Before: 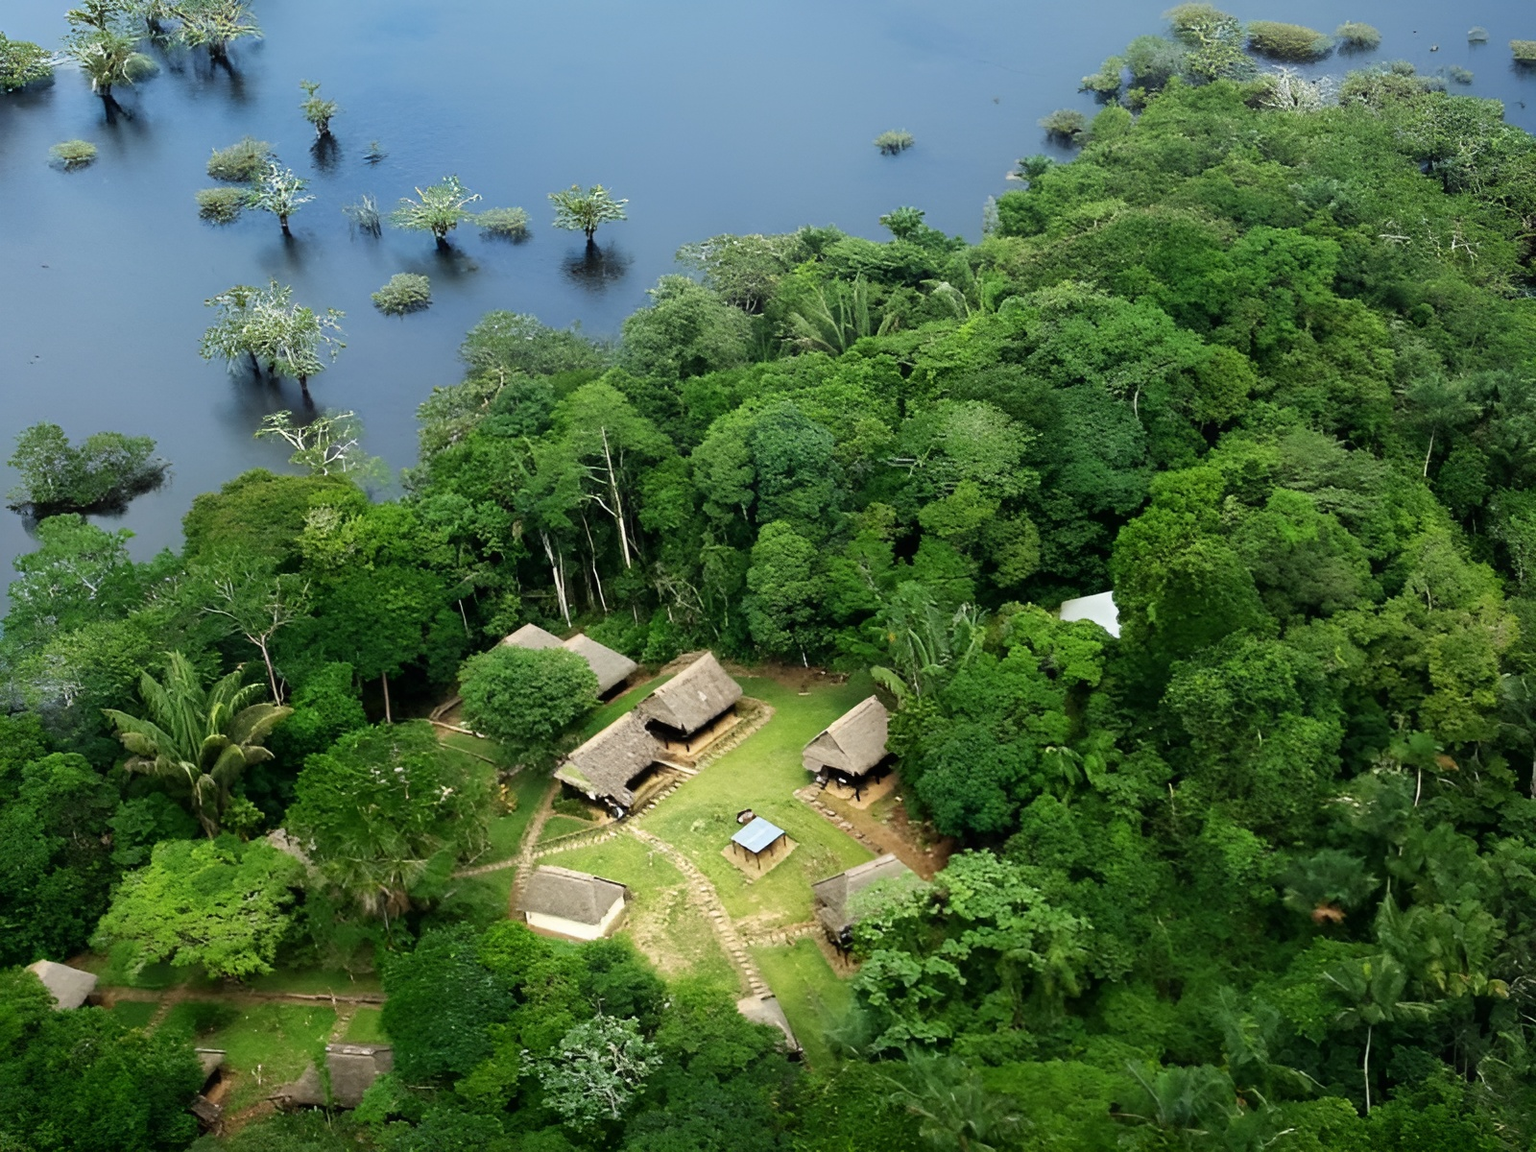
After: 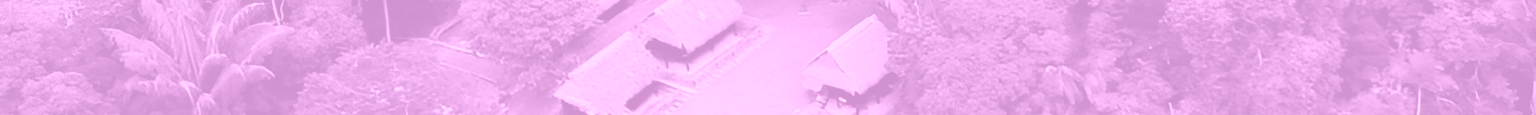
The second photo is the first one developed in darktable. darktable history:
crop and rotate: top 59.084%, bottom 30.916%
colorize: hue 331.2°, saturation 75%, source mix 30.28%, lightness 70.52%, version 1
color calibration: illuminant F (fluorescent), F source F9 (Cool White Deluxe 4150 K) – high CRI, x 0.374, y 0.373, temperature 4158.34 K
shadows and highlights: shadows -20, white point adjustment -2, highlights -35
